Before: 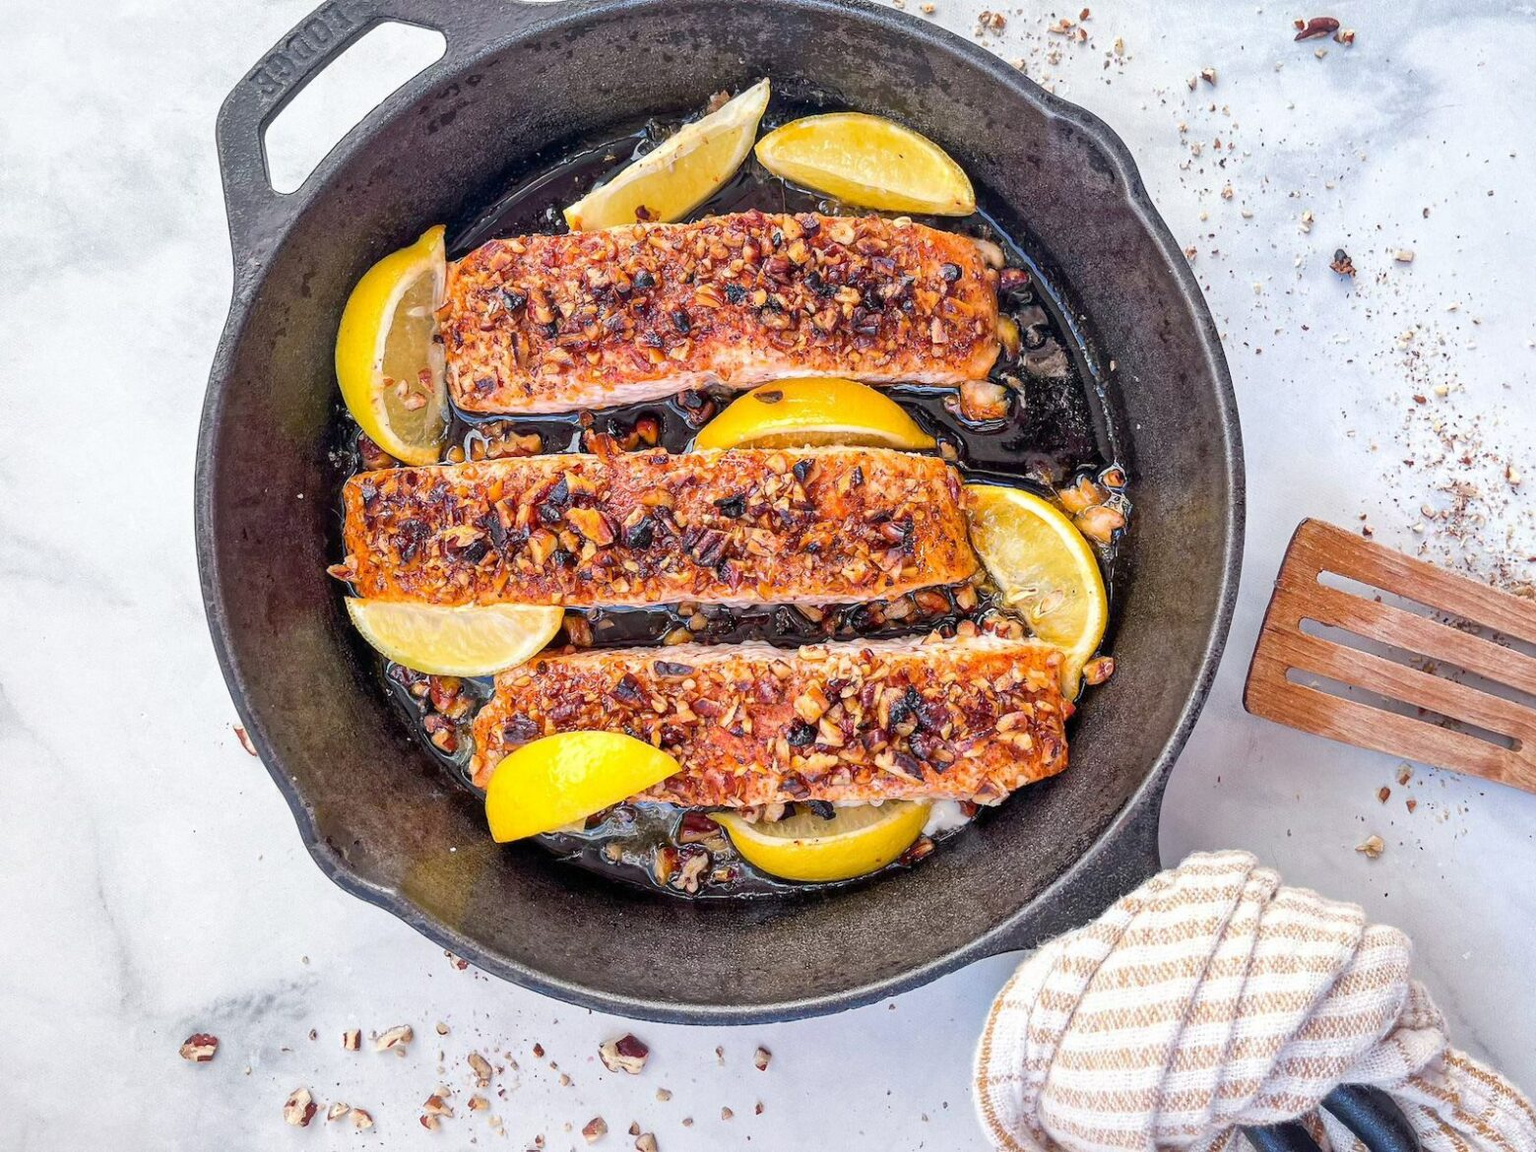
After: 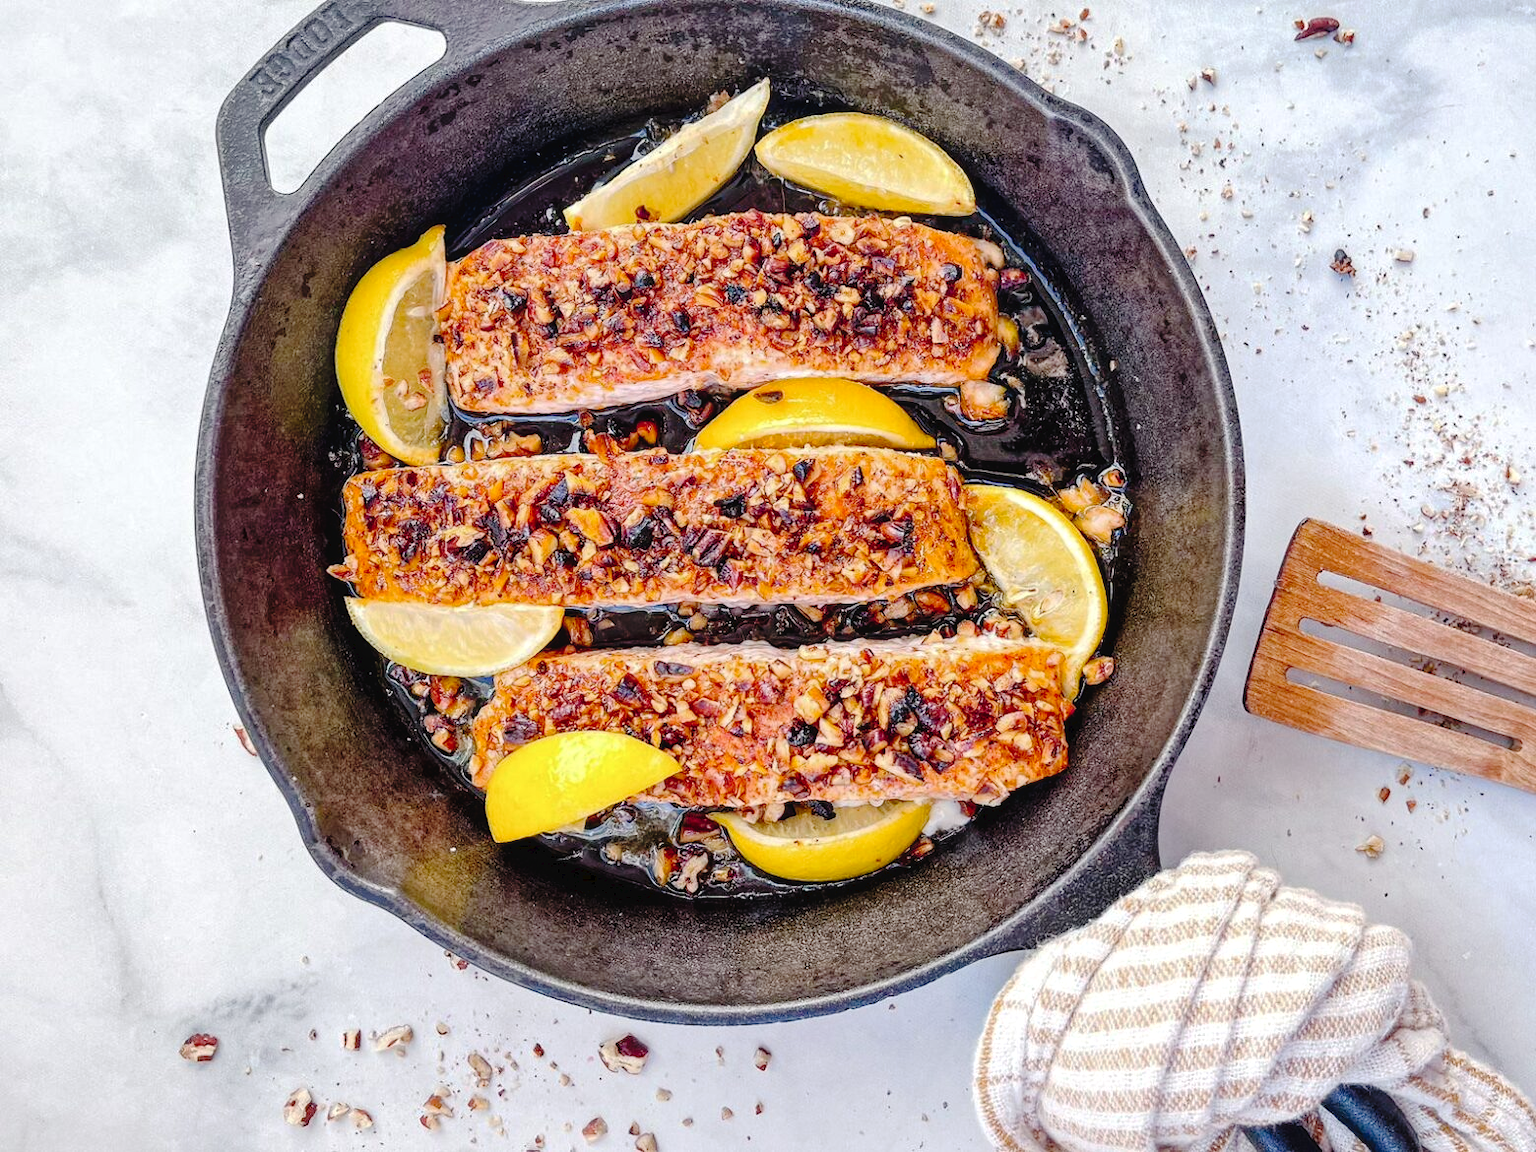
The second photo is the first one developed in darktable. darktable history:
tone curve: curves: ch0 [(0, 0) (0.003, 0.041) (0.011, 0.042) (0.025, 0.041) (0.044, 0.043) (0.069, 0.048) (0.1, 0.059) (0.136, 0.079) (0.177, 0.107) (0.224, 0.152) (0.277, 0.235) (0.335, 0.331) (0.399, 0.427) (0.468, 0.512) (0.543, 0.595) (0.623, 0.668) (0.709, 0.736) (0.801, 0.813) (0.898, 0.891) (1, 1)], preserve colors none
local contrast: highlights 100%, shadows 100%, detail 120%, midtone range 0.2
